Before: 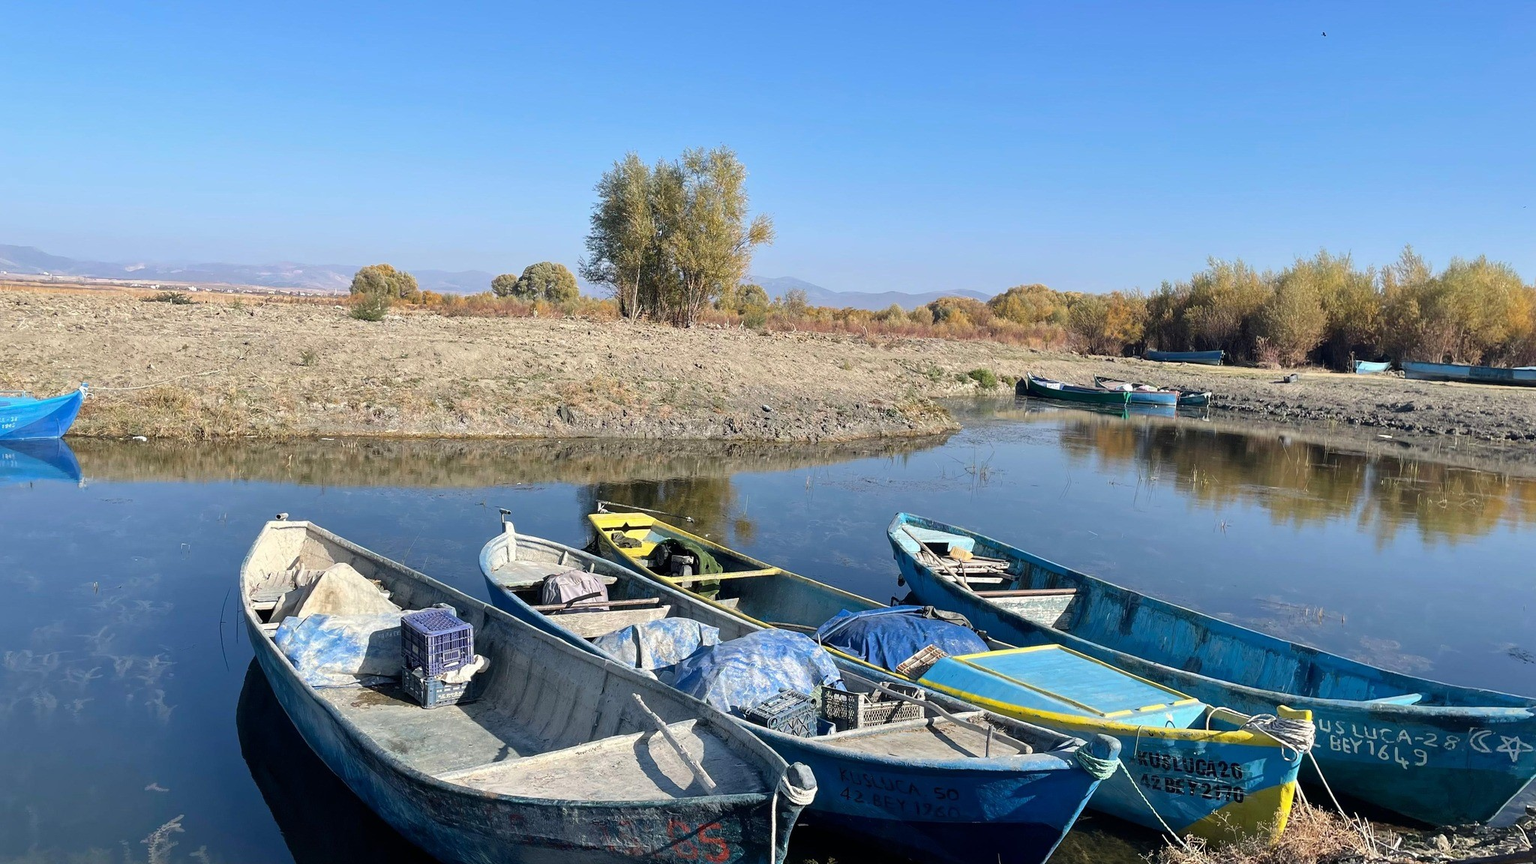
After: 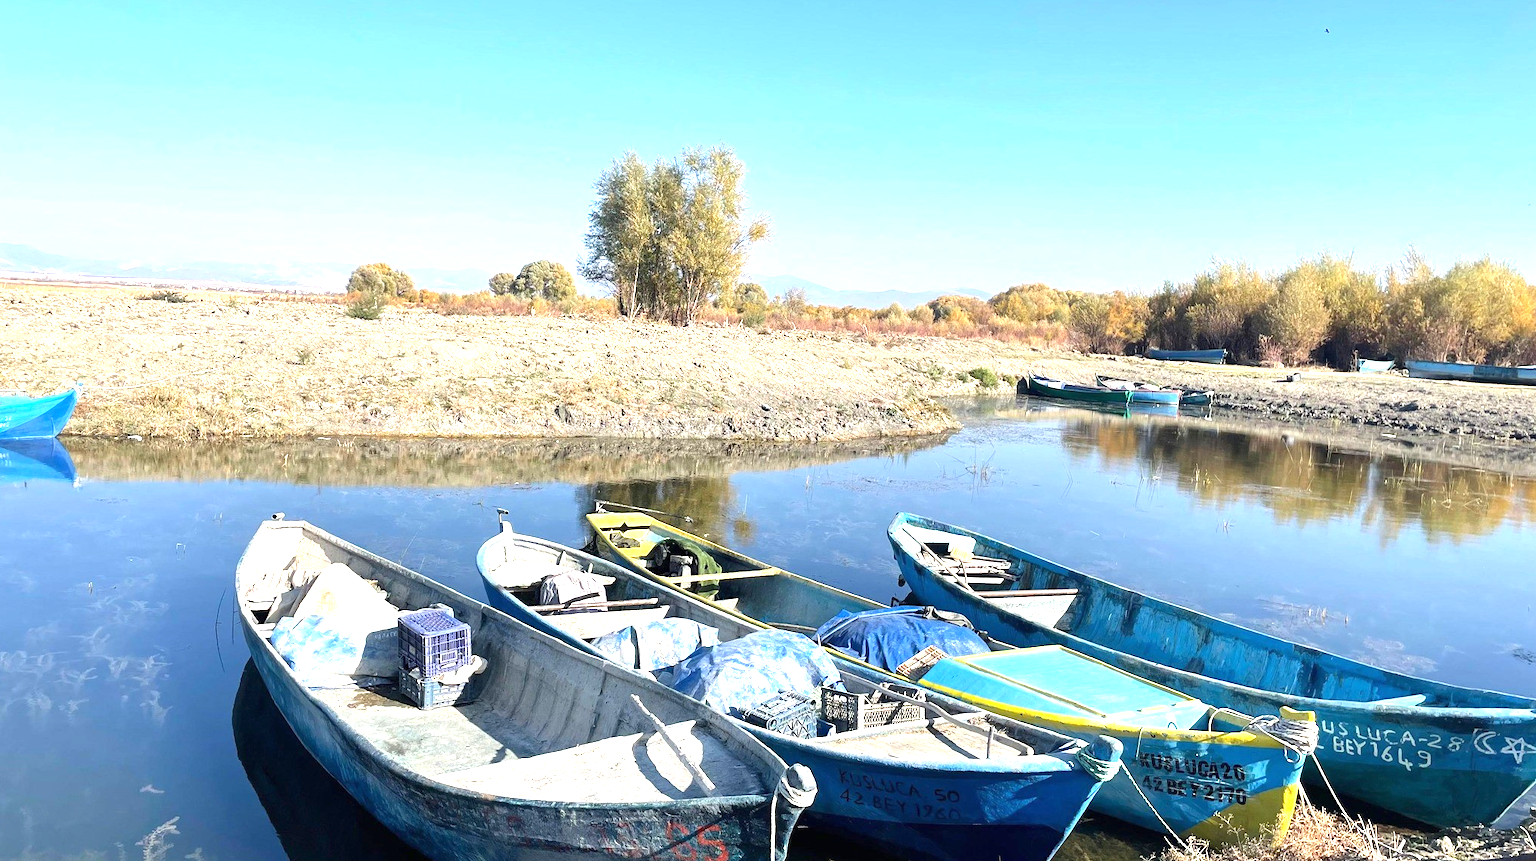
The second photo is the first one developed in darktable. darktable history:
crop: left 0.434%, top 0.485%, right 0.244%, bottom 0.386%
exposure: black level correction 0, exposure 1.2 EV, compensate exposure bias true, compensate highlight preservation false
